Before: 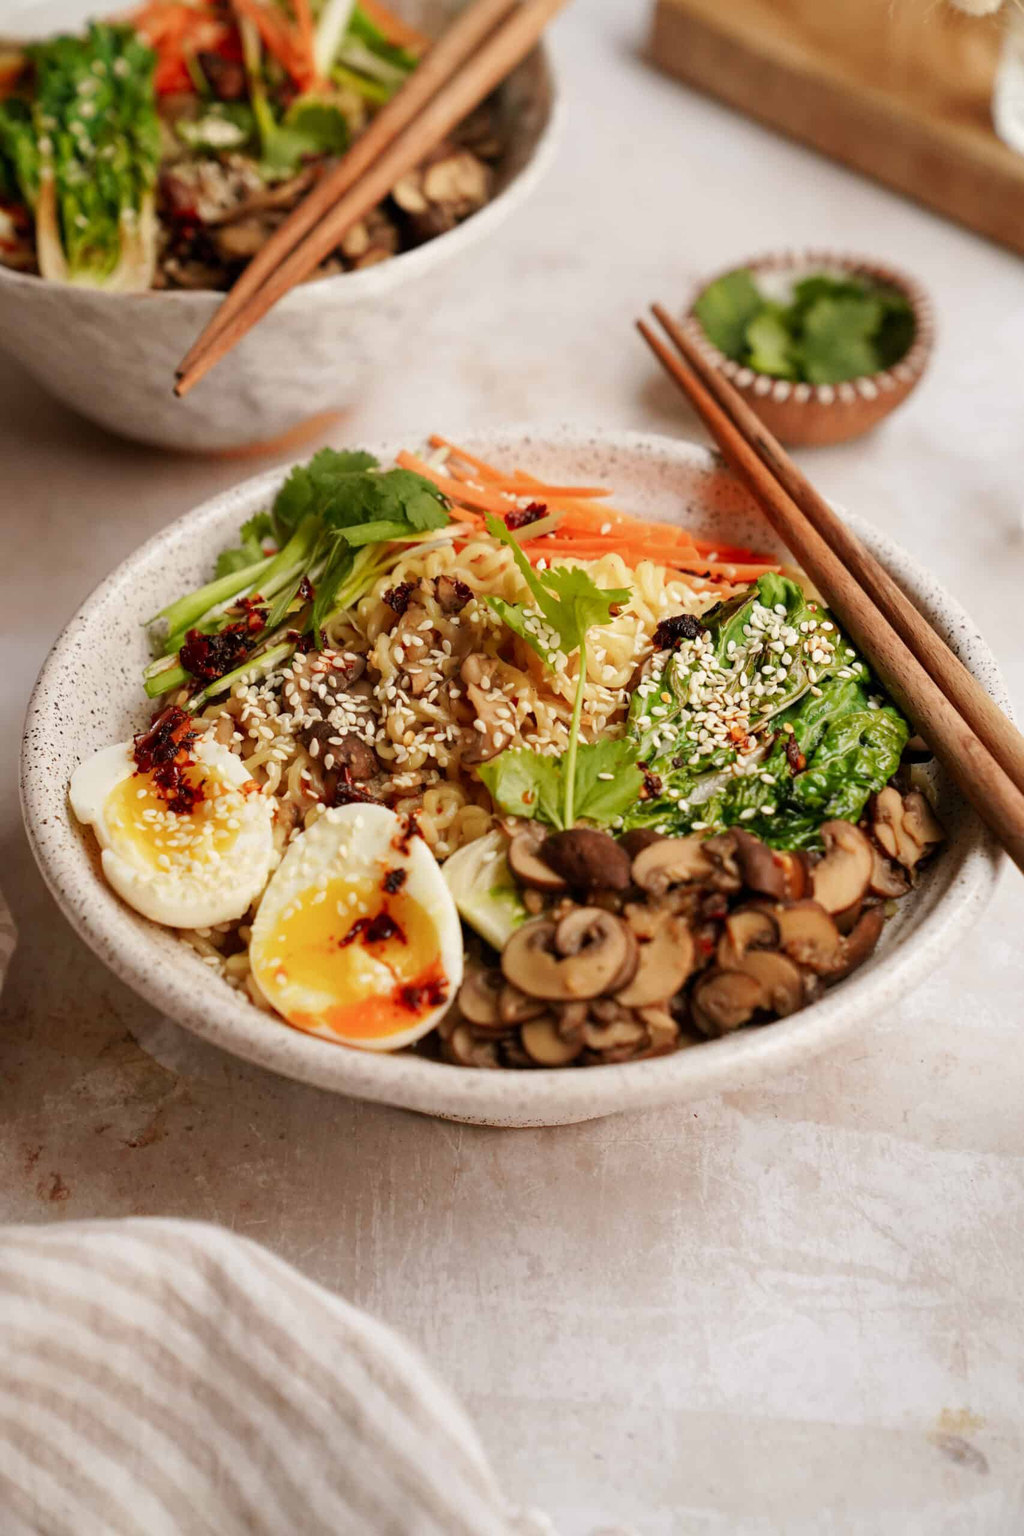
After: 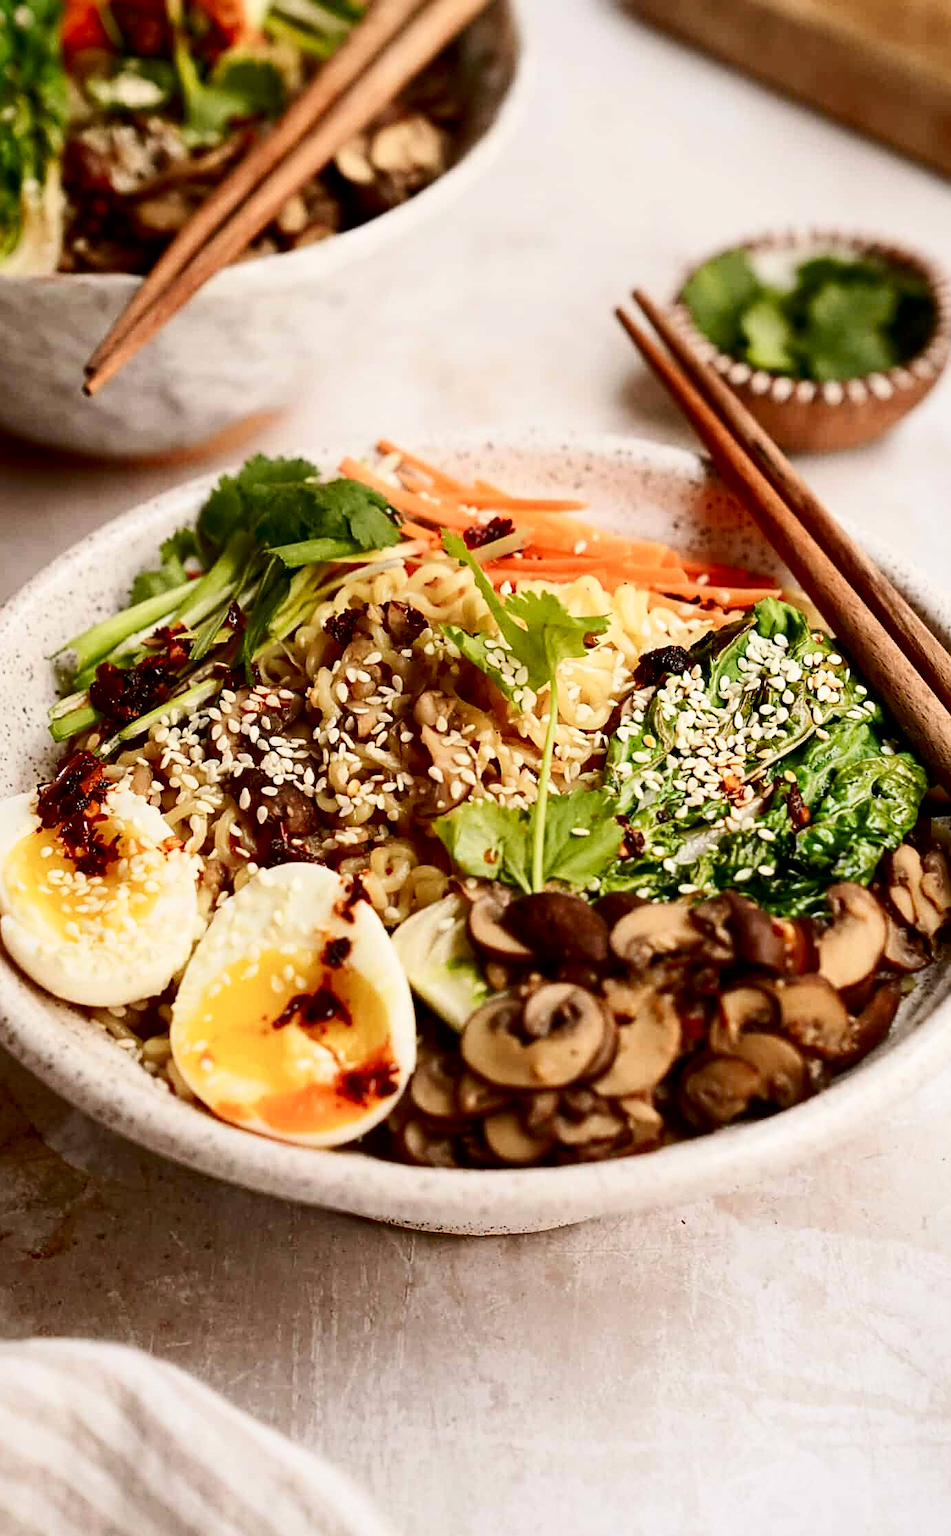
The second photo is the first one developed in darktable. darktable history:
exposure: black level correction 0.01, exposure 0.011 EV, compensate highlight preservation false
sharpen: on, module defaults
crop: left 9.929%, top 3.475%, right 9.188%, bottom 9.529%
contrast brightness saturation: contrast 0.28
